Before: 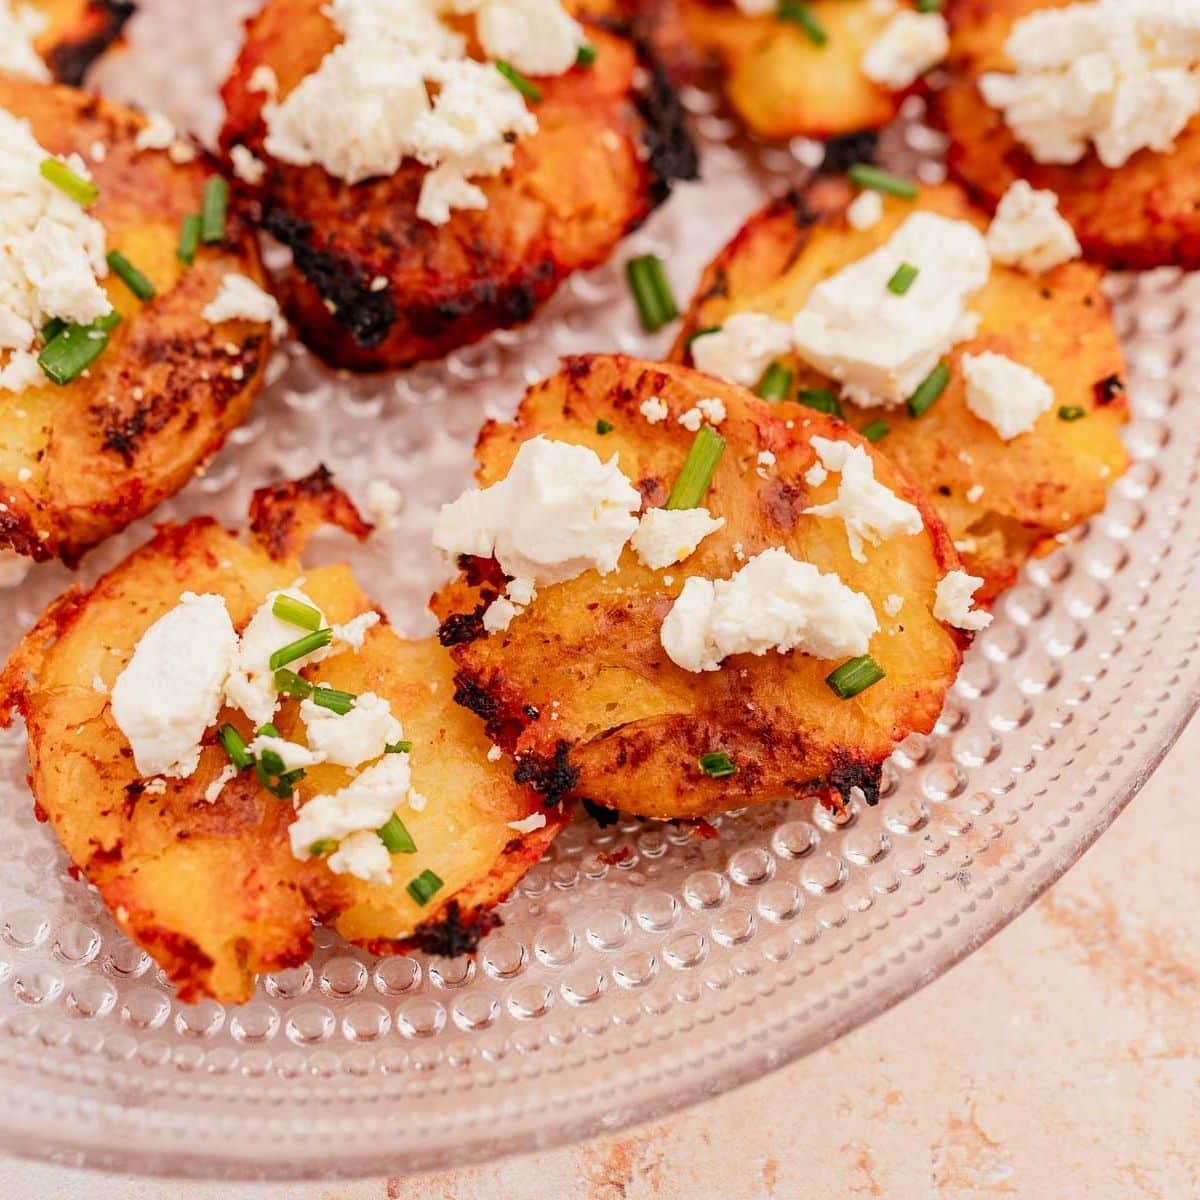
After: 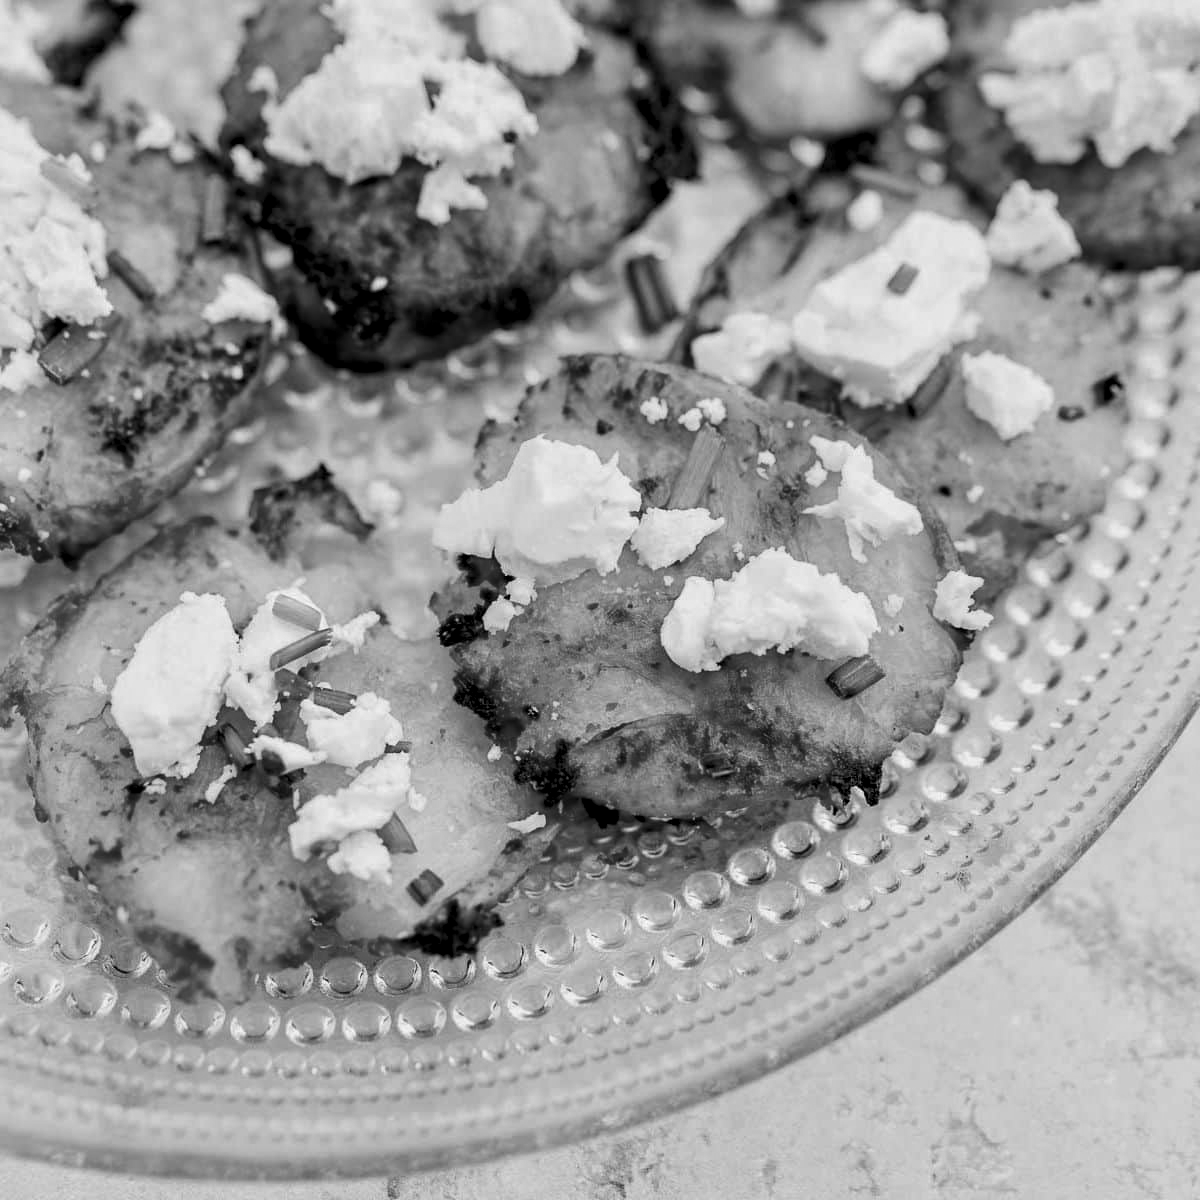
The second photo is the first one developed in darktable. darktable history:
contrast equalizer: y [[0.531, 0.548, 0.559, 0.557, 0.544, 0.527], [0.5 ×6], [0.5 ×6], [0 ×6], [0 ×6]]
monochrome: a -92.57, b 58.91
